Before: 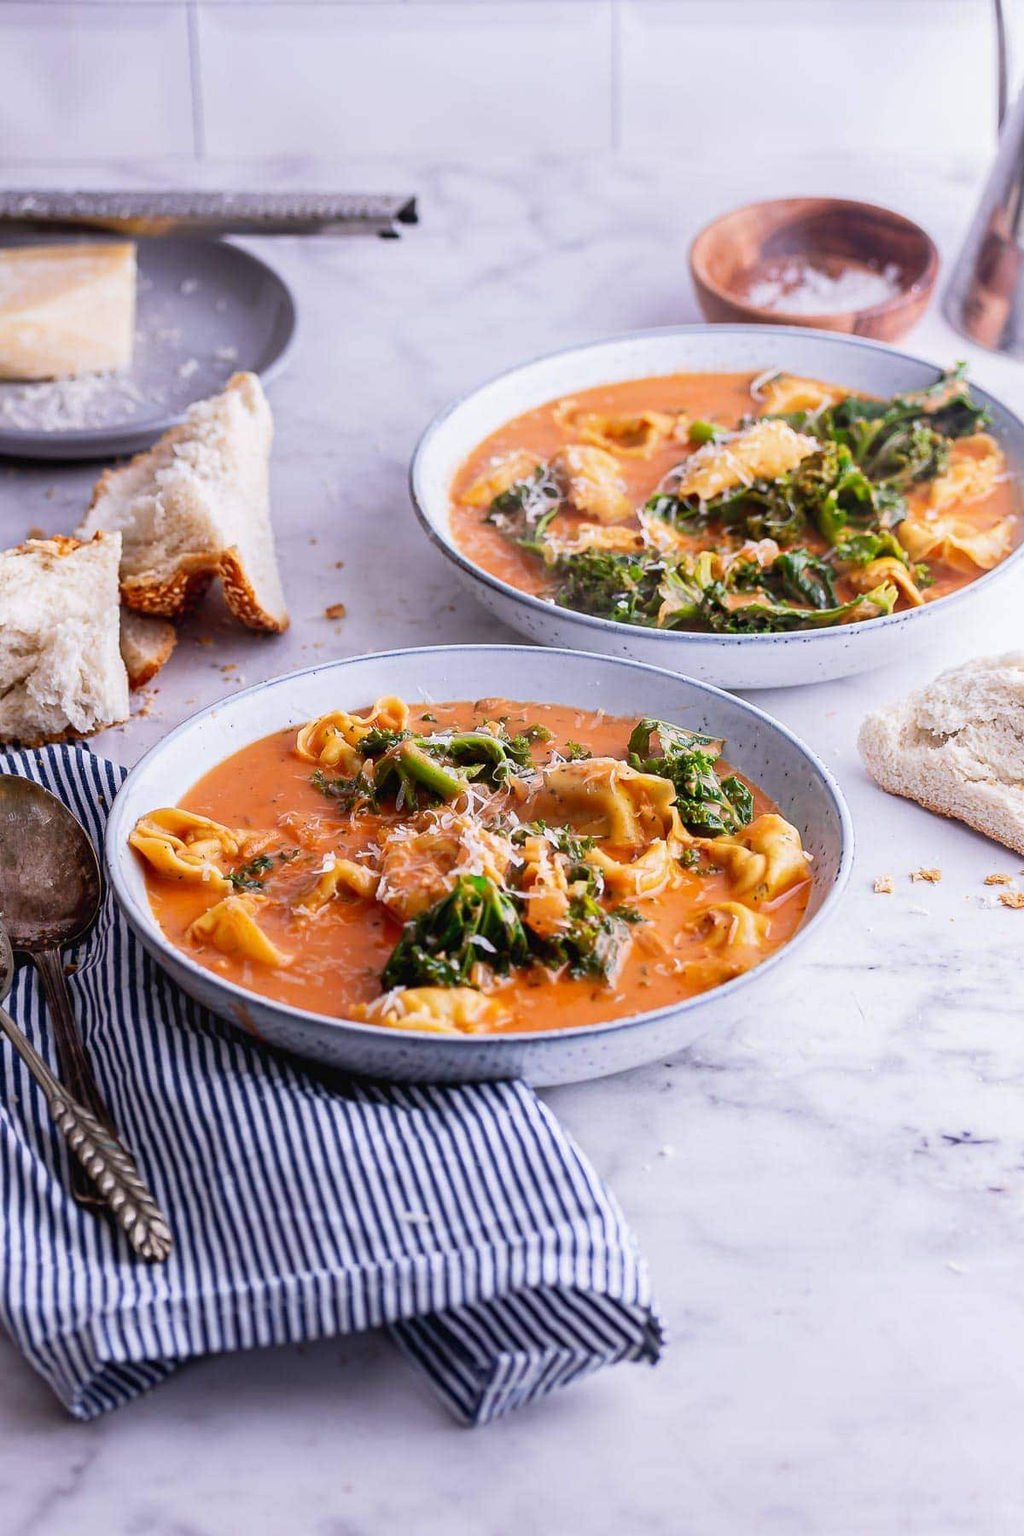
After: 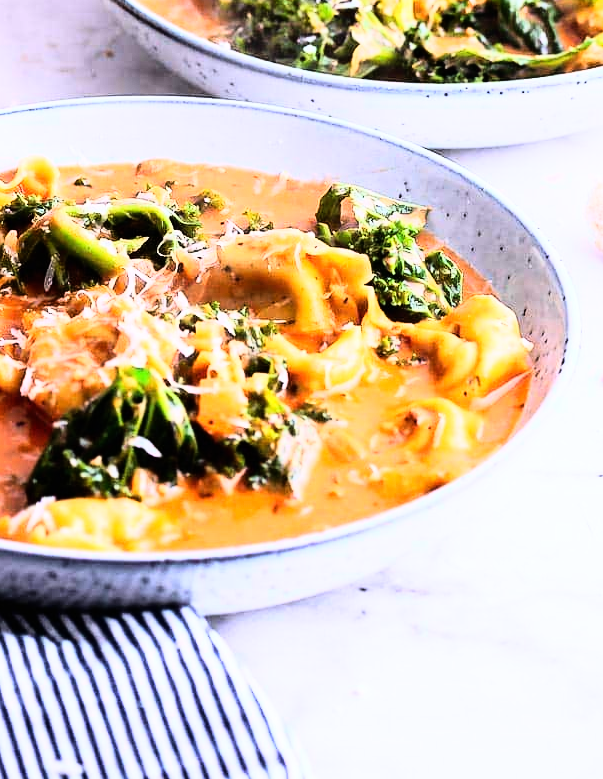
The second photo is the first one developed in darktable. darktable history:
crop: left 35.03%, top 36.625%, right 14.663%, bottom 20.057%
white balance: red 0.988, blue 1.017
rgb curve: curves: ch0 [(0, 0) (0.21, 0.15) (0.24, 0.21) (0.5, 0.75) (0.75, 0.96) (0.89, 0.99) (1, 1)]; ch1 [(0, 0.02) (0.21, 0.13) (0.25, 0.2) (0.5, 0.67) (0.75, 0.9) (0.89, 0.97) (1, 1)]; ch2 [(0, 0.02) (0.21, 0.13) (0.25, 0.2) (0.5, 0.67) (0.75, 0.9) (0.89, 0.97) (1, 1)], compensate middle gray true
